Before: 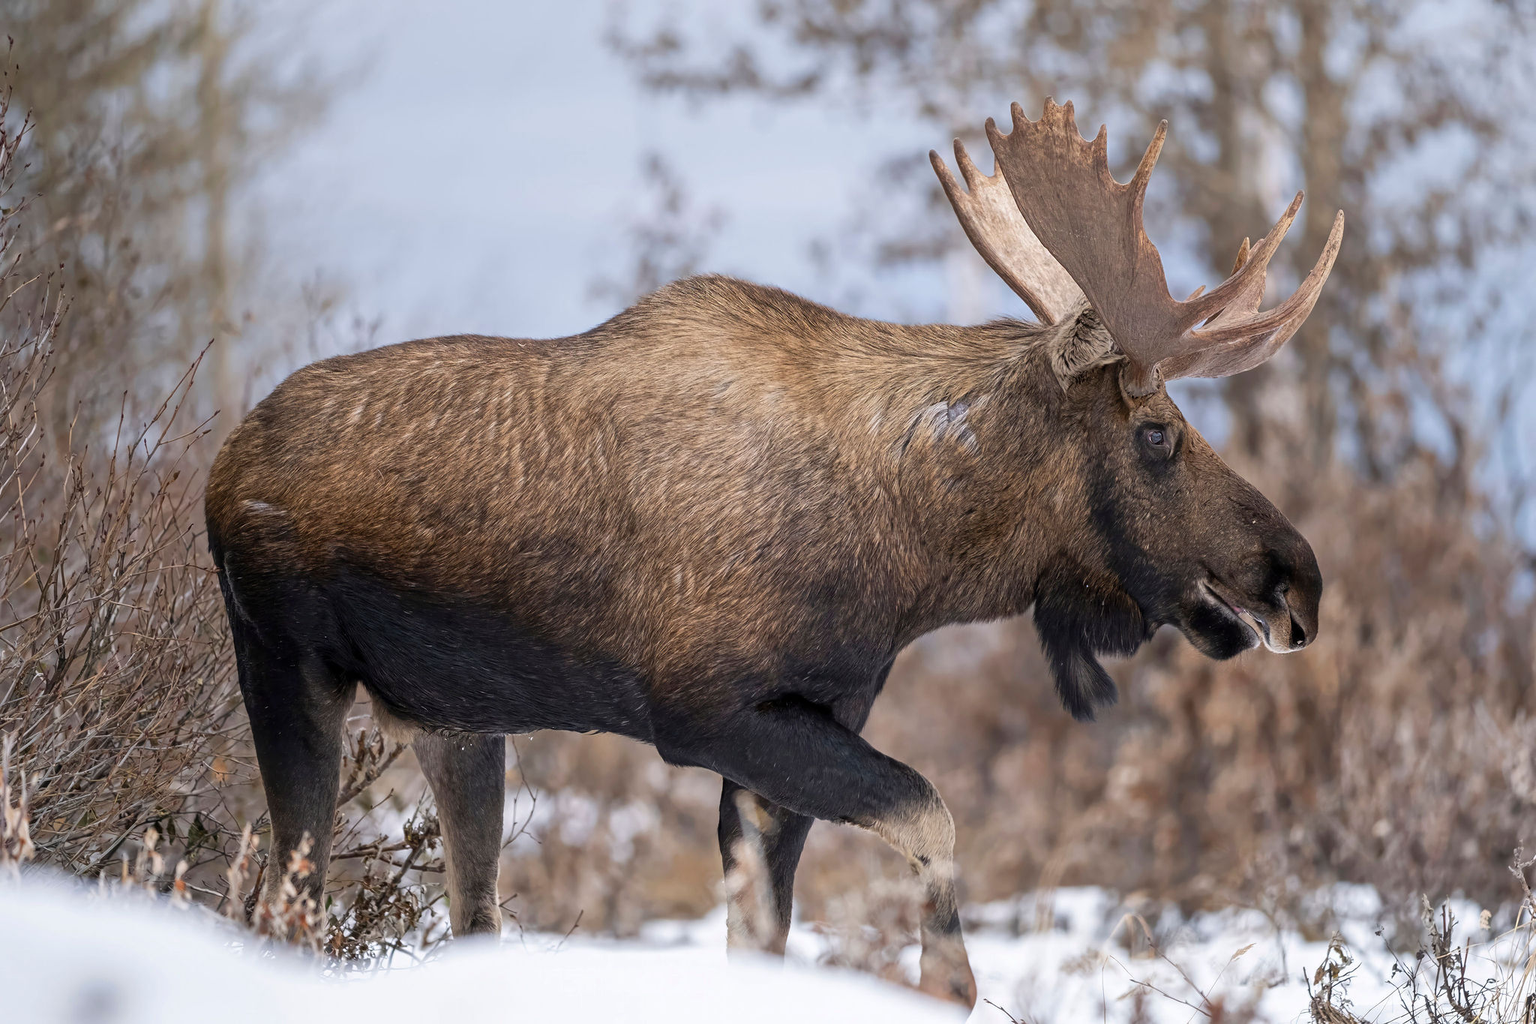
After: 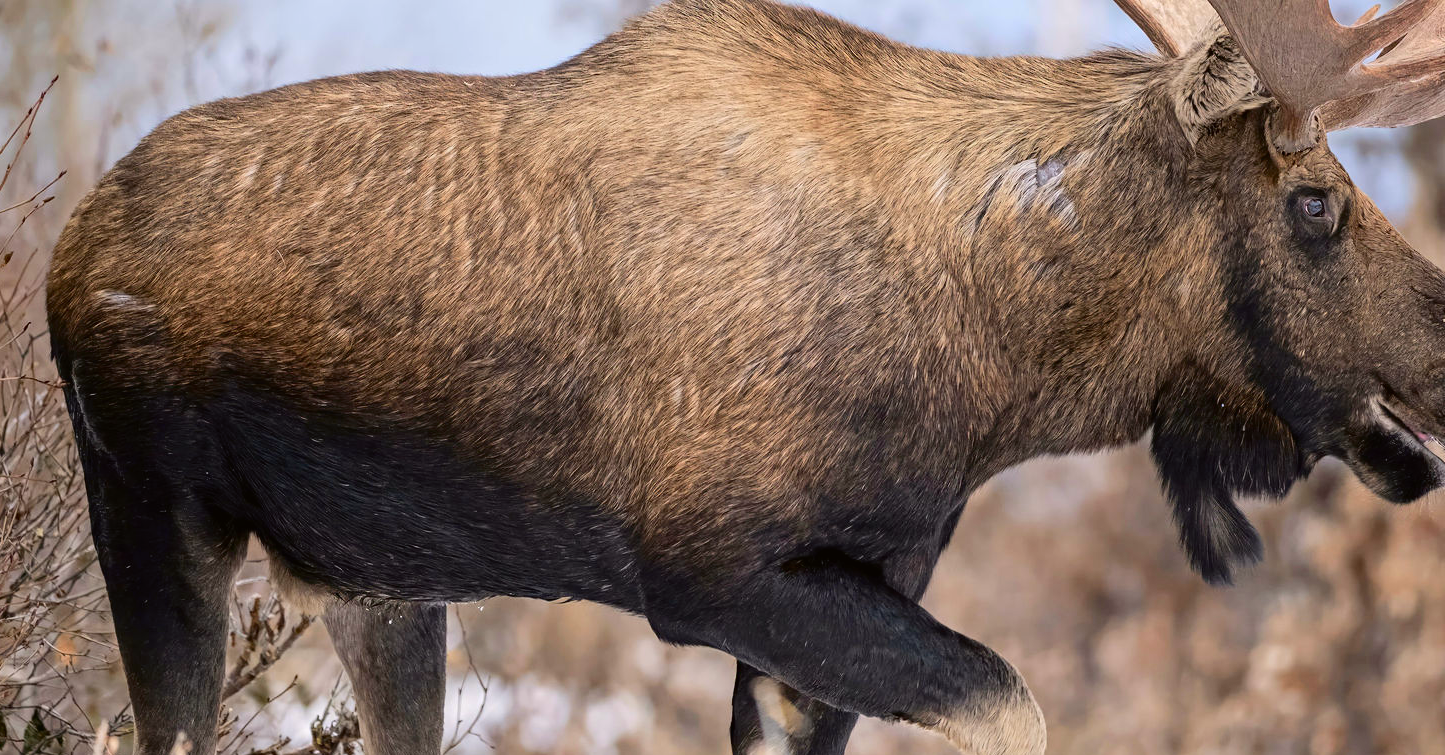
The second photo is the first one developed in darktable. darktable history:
crop: left 11.123%, top 27.61%, right 18.3%, bottom 17.034%
haze removal: strength 0.12, distance 0.25, compatibility mode true, adaptive false
tone curve: curves: ch0 [(0, 0.01) (0.052, 0.045) (0.136, 0.133) (0.29, 0.332) (0.453, 0.531) (0.676, 0.751) (0.89, 0.919) (1, 1)]; ch1 [(0, 0) (0.094, 0.081) (0.285, 0.299) (0.385, 0.403) (0.447, 0.429) (0.495, 0.496) (0.544, 0.552) (0.589, 0.612) (0.722, 0.728) (1, 1)]; ch2 [(0, 0) (0.257, 0.217) (0.43, 0.421) (0.498, 0.507) (0.531, 0.544) (0.56, 0.579) (0.625, 0.642) (1, 1)], color space Lab, independent channels, preserve colors none
